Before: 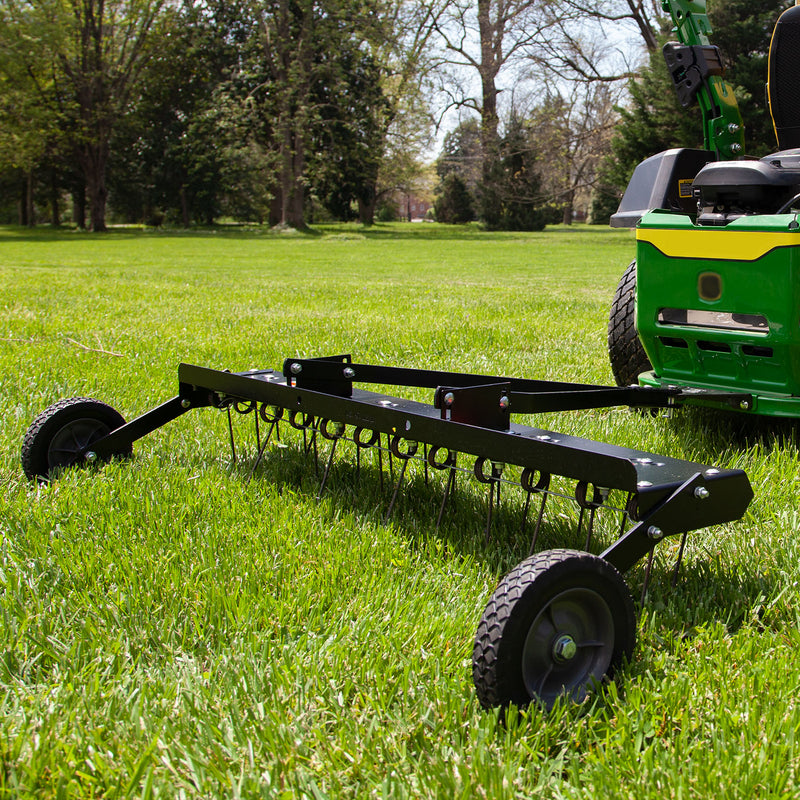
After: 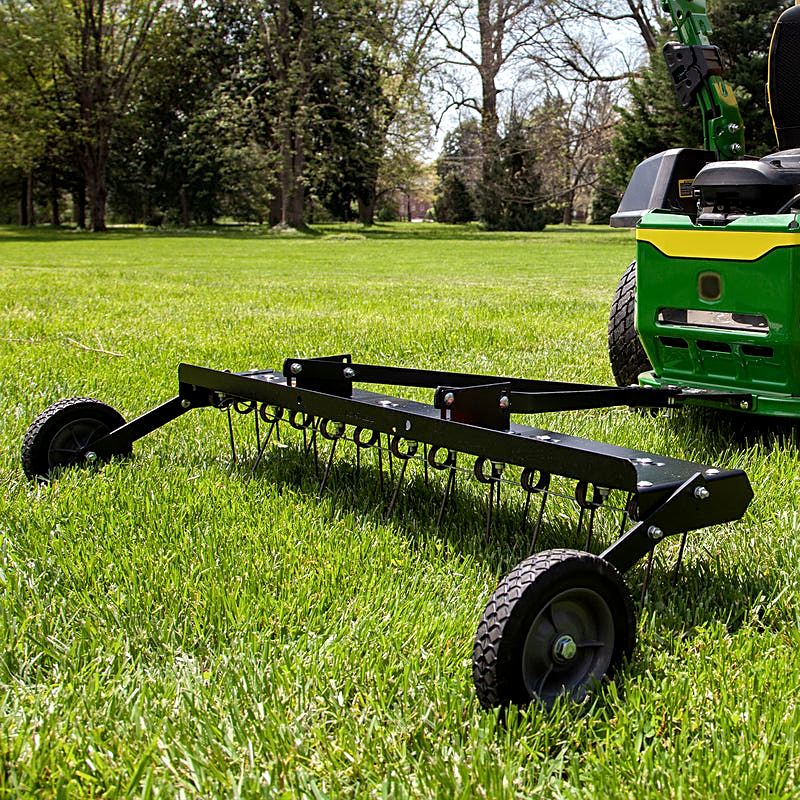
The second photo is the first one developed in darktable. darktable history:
local contrast: highlights 89%, shadows 80%
sharpen: on, module defaults
